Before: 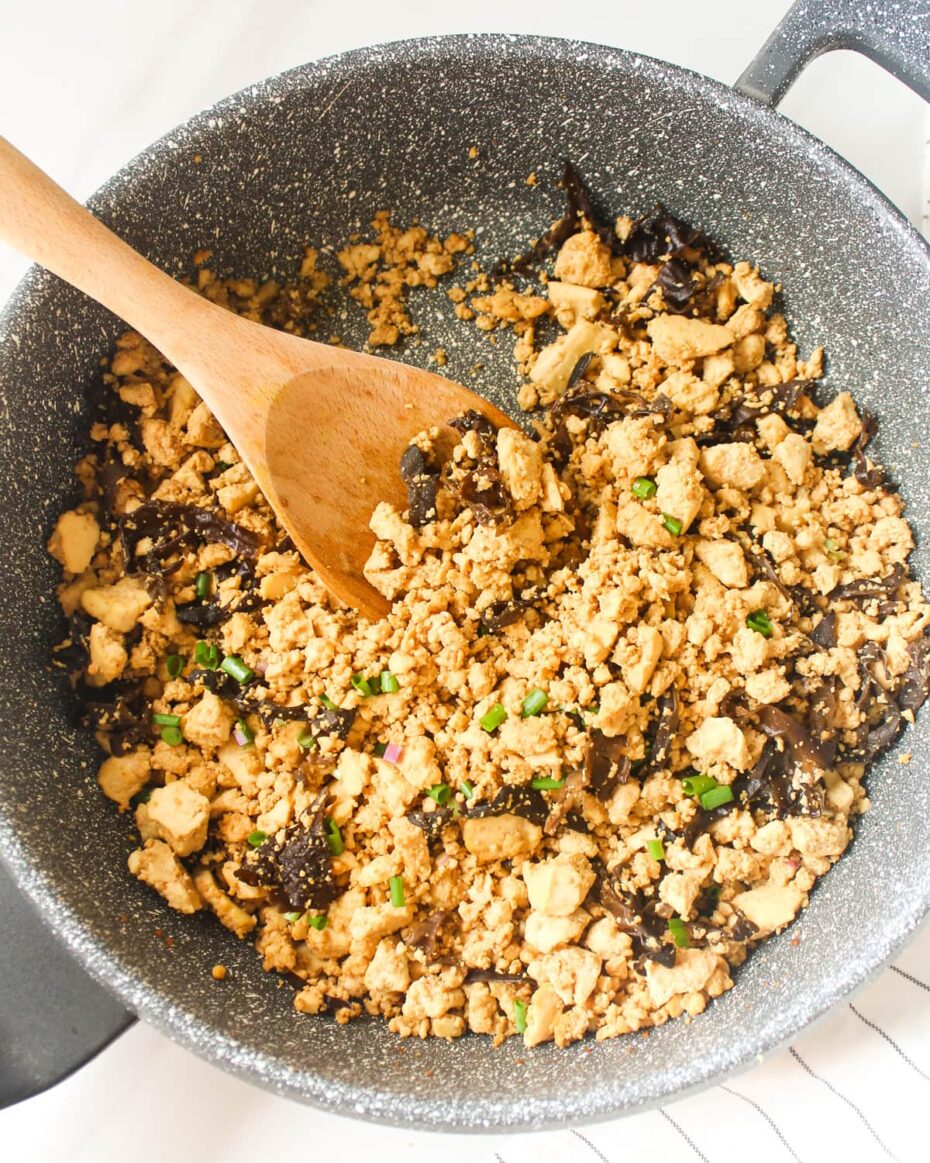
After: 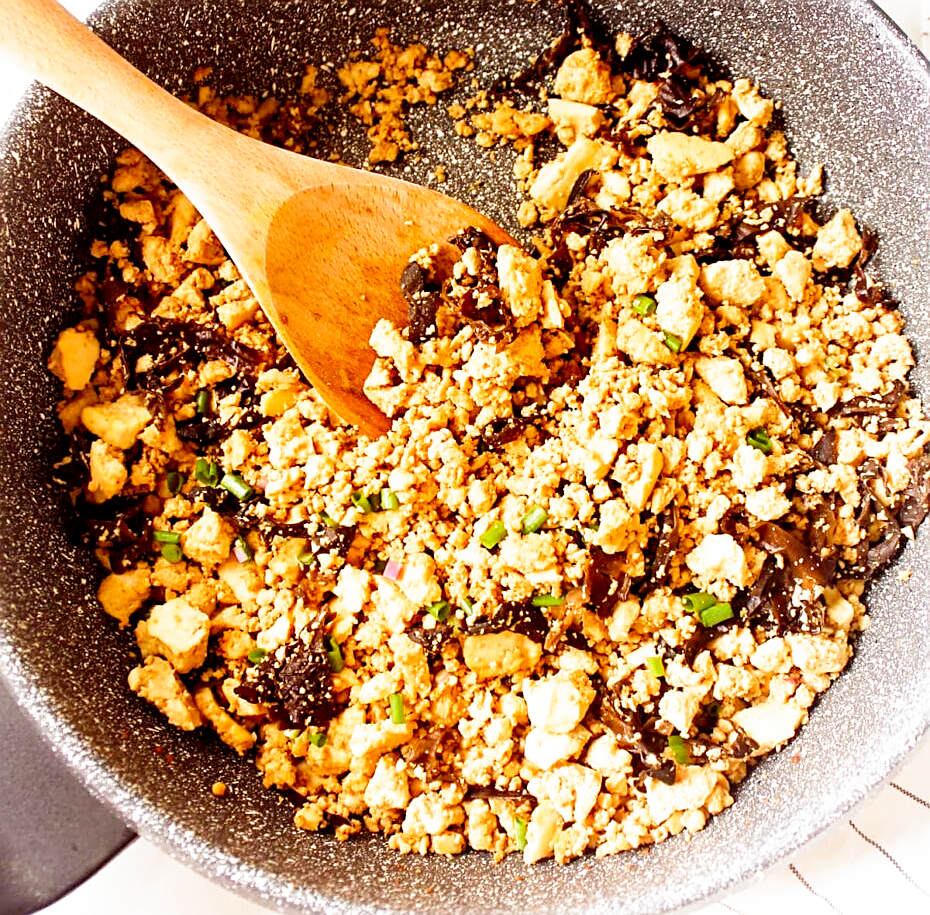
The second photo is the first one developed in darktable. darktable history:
sharpen: on, module defaults
crop and rotate: top 15.774%, bottom 5.506%
filmic rgb: black relative exposure -5.5 EV, white relative exposure 2.5 EV, threshold 3 EV, target black luminance 0%, hardness 4.51, latitude 67.35%, contrast 1.453, shadows ↔ highlights balance -3.52%, preserve chrominance no, color science v4 (2020), contrast in shadows soft, enable highlight reconstruction true
rgb levels: mode RGB, independent channels, levels [[0, 0.474, 1], [0, 0.5, 1], [0, 0.5, 1]]
